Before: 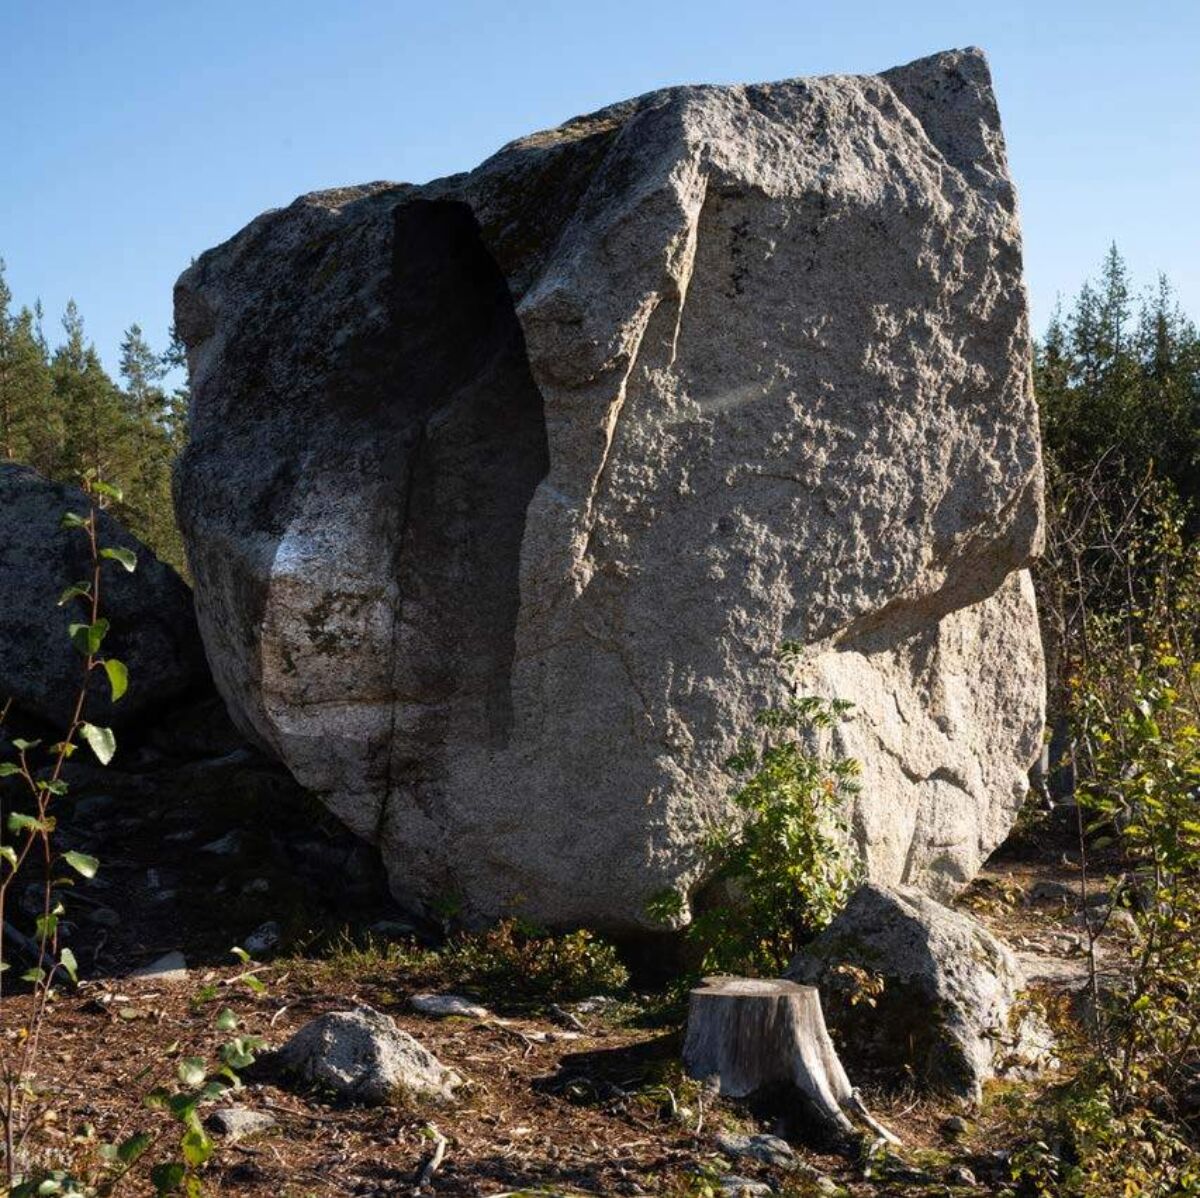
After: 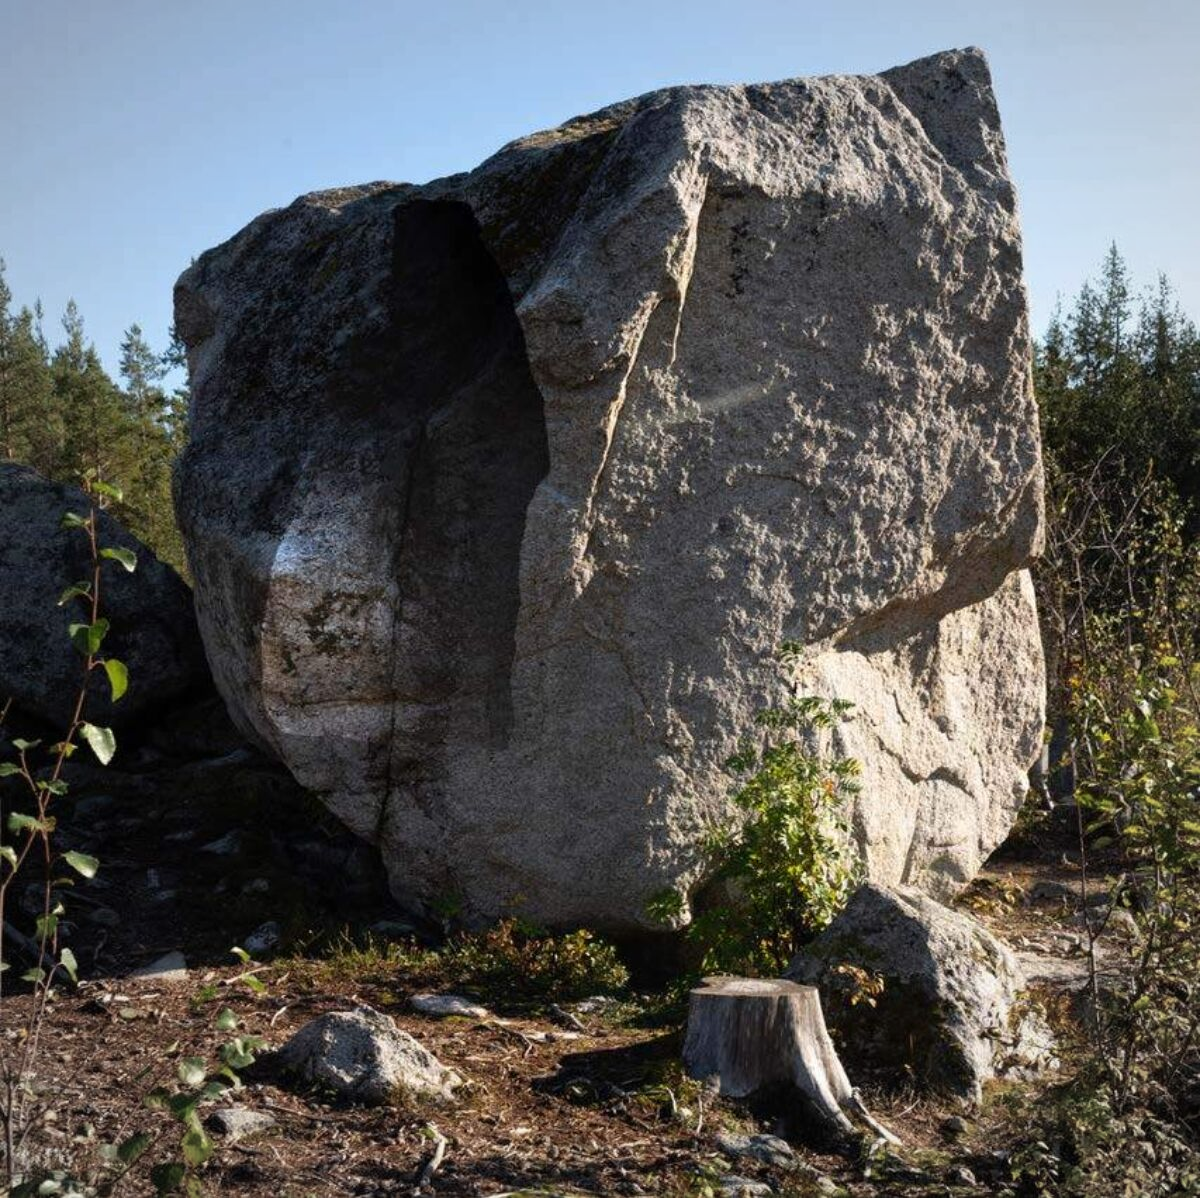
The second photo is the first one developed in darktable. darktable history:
tone equalizer: on, module defaults
vignetting: brightness -0.171, automatic ratio true, unbound false
